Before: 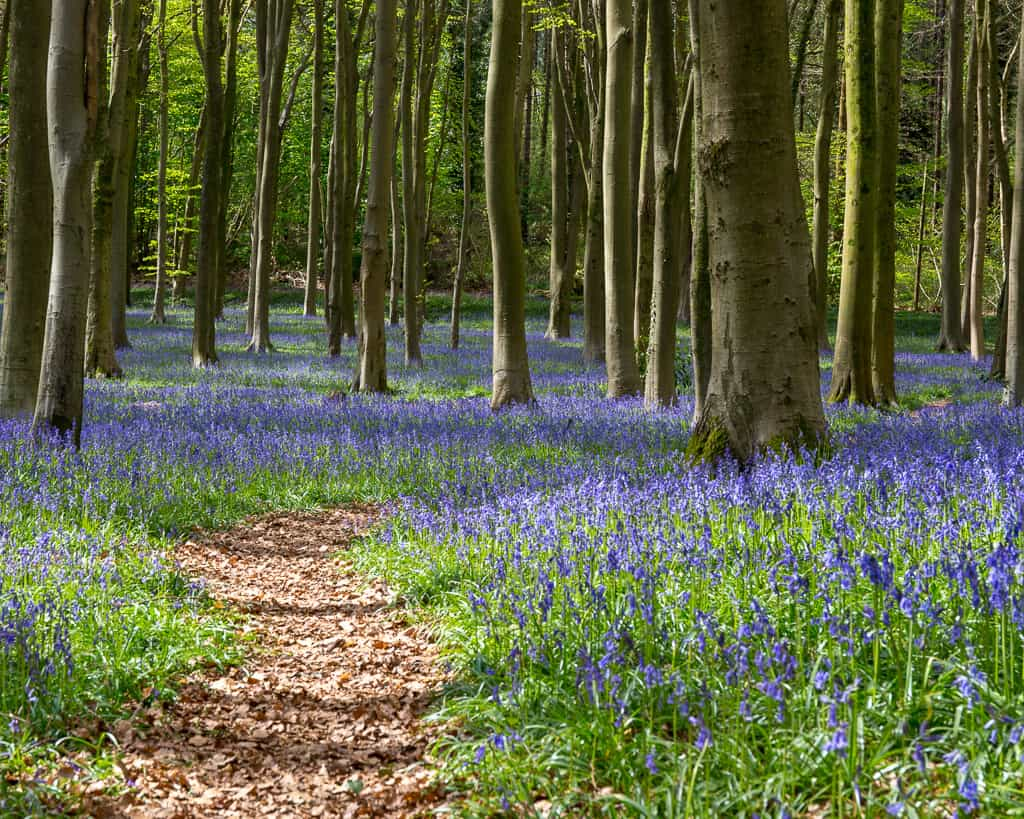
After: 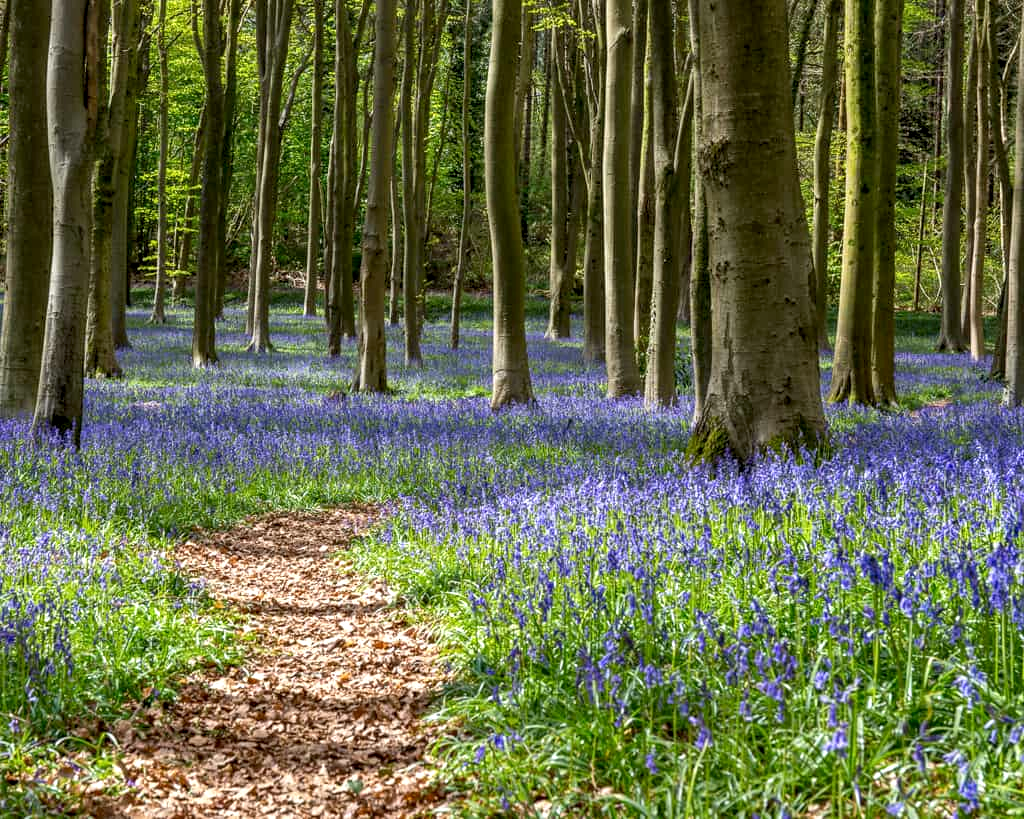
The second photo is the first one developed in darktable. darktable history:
shadows and highlights: shadows 20.09, highlights -19.67, soften with gaussian
local contrast: on, module defaults
exposure: black level correction 0.002, exposure 0.15 EV, compensate highlight preservation false
